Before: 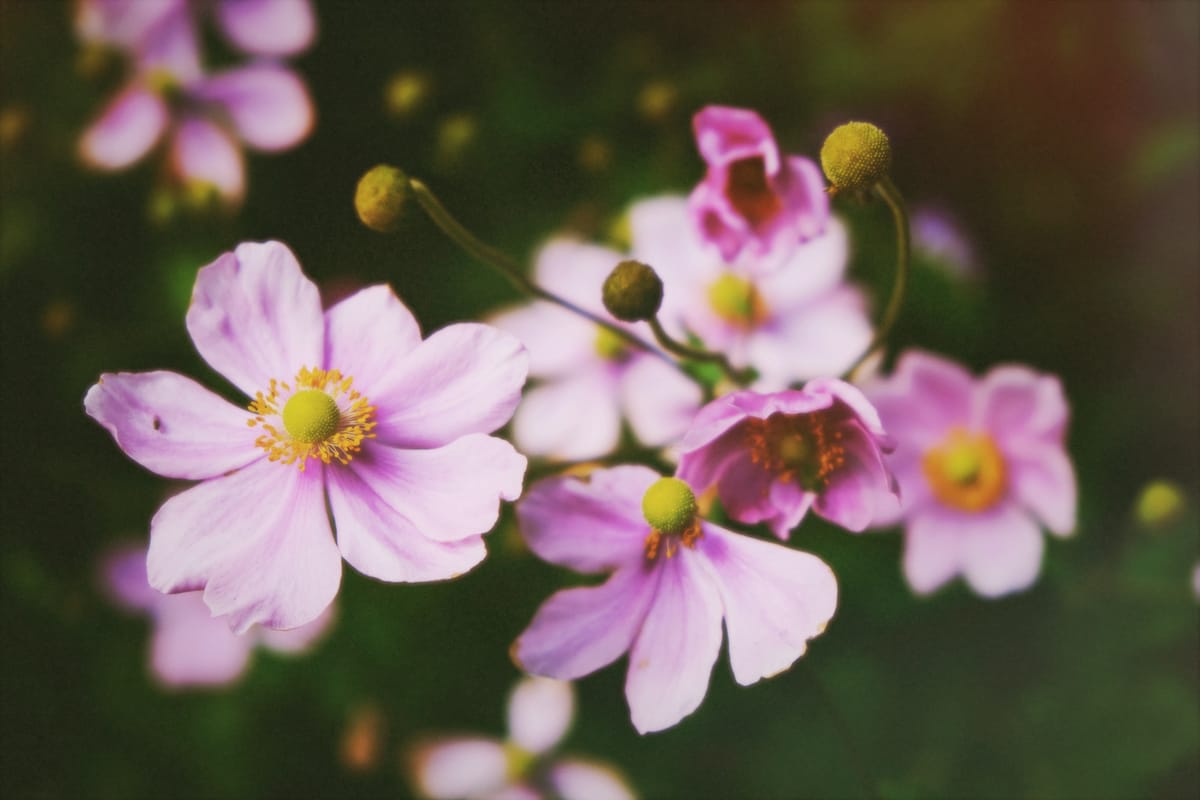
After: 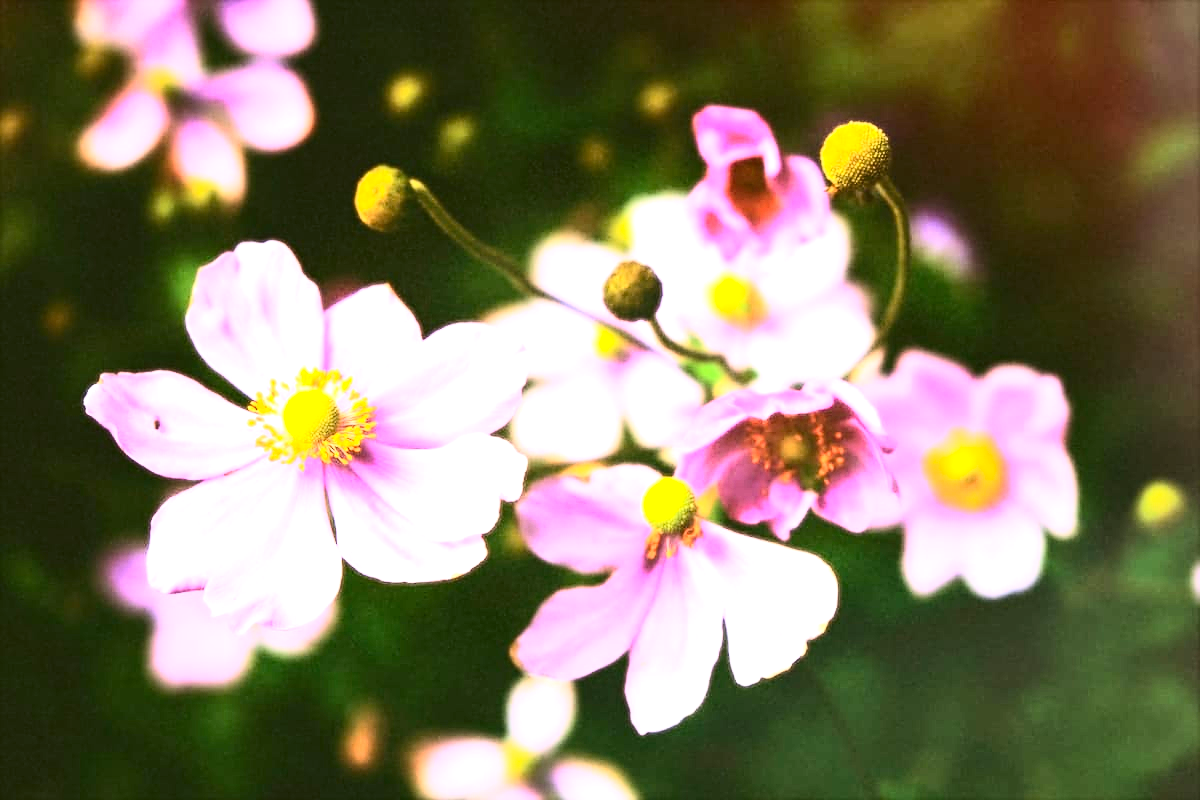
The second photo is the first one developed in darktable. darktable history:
exposure: black level correction 0, exposure 1.285 EV, compensate exposure bias true, compensate highlight preservation false
contrast brightness saturation: contrast 0.415, brightness 0.054, saturation 0.256
sharpen: on, module defaults
